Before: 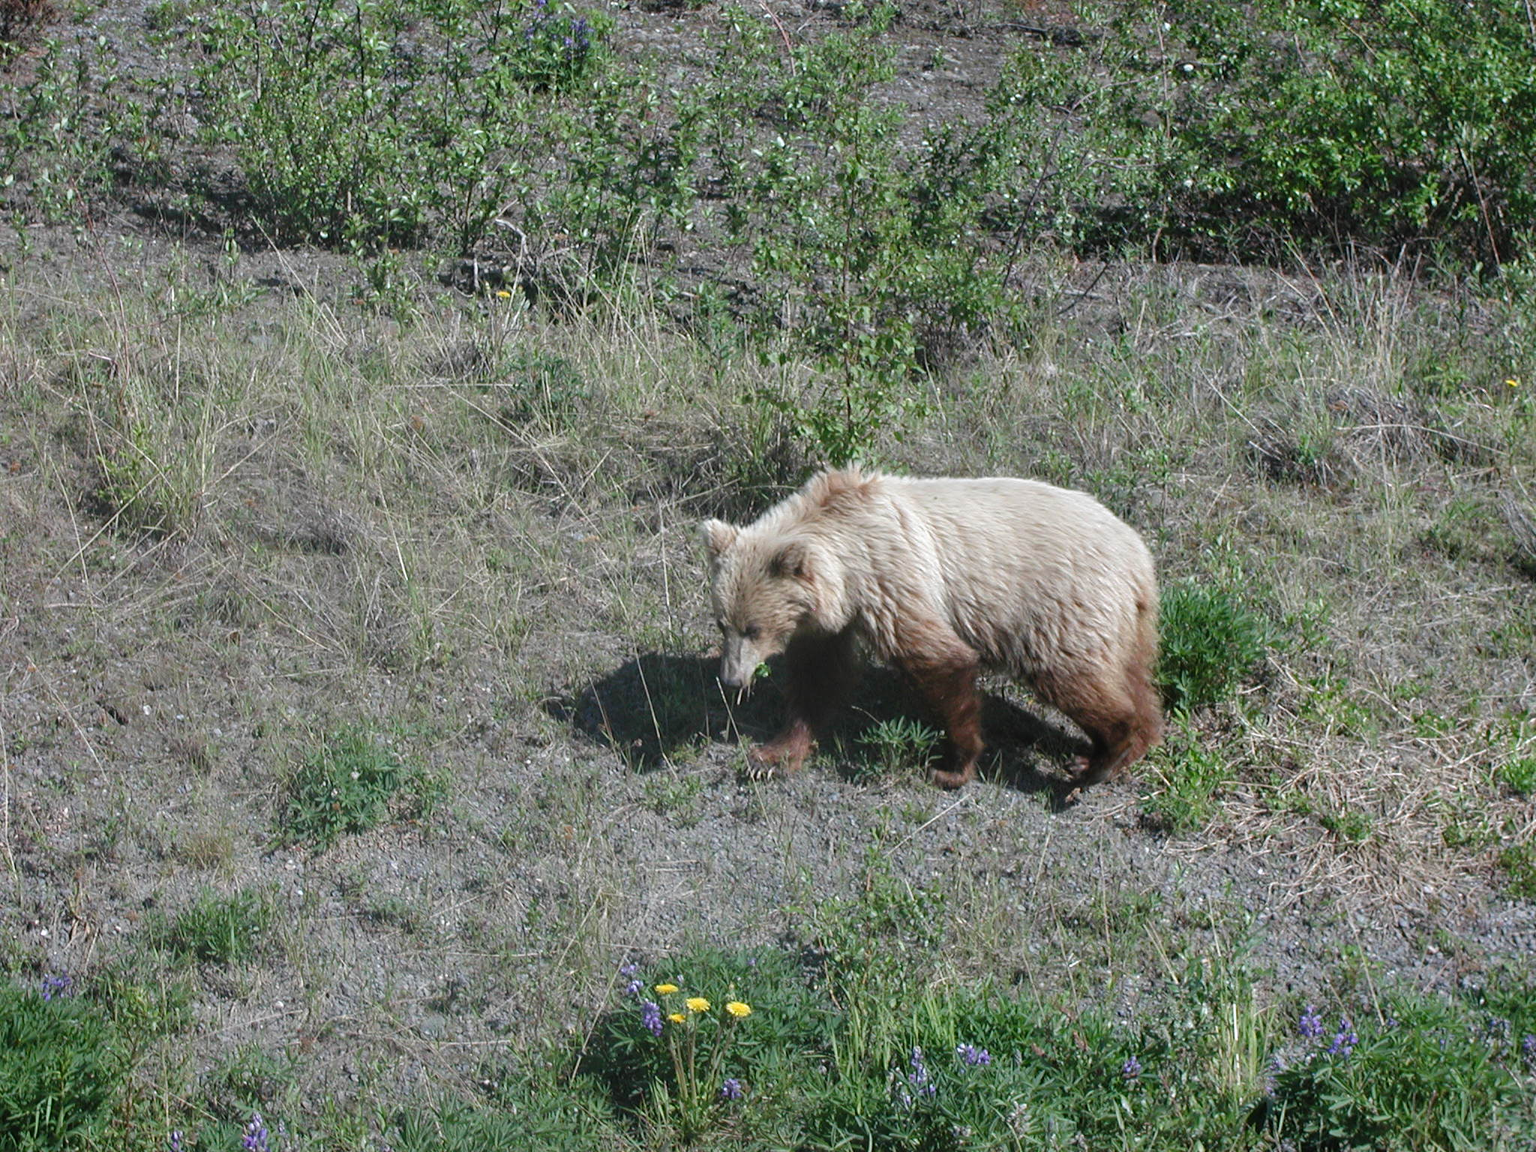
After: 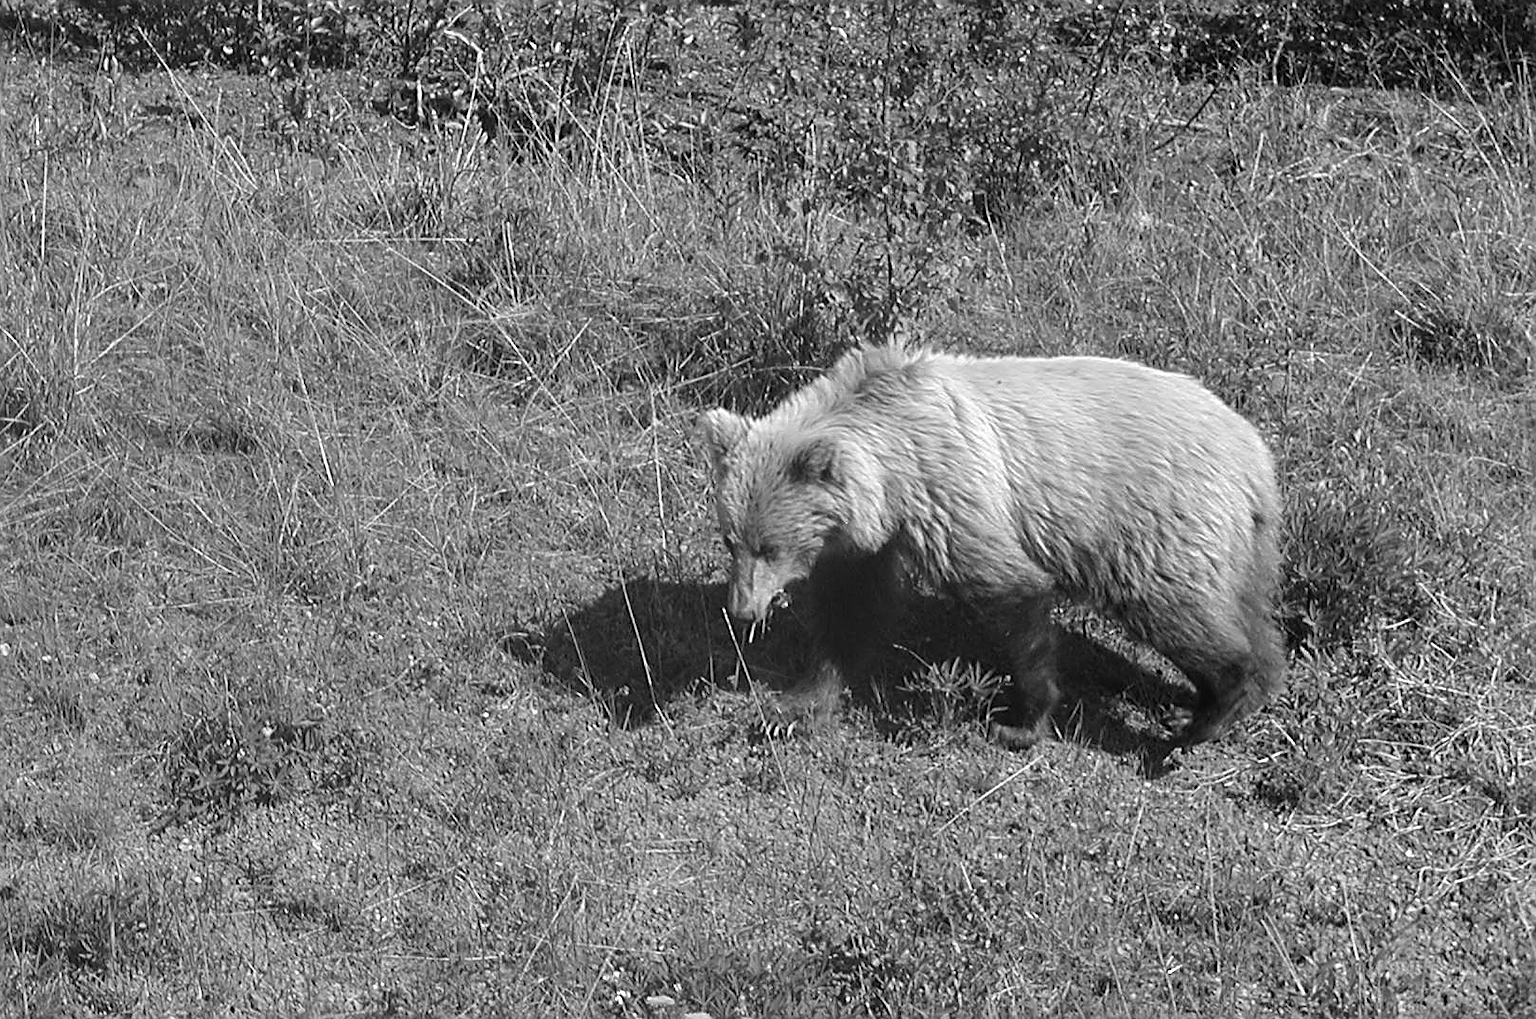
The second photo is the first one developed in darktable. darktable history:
crop: left 9.366%, top 16.955%, right 11.08%, bottom 12.333%
sharpen: amount 0.745
color zones: curves: ch0 [(0, 0.613) (0.01, 0.613) (0.245, 0.448) (0.498, 0.529) (0.642, 0.665) (0.879, 0.777) (0.99, 0.613)]; ch1 [(0, 0) (0.143, 0) (0.286, 0) (0.429, 0) (0.571, 0) (0.714, 0) (0.857, 0)]
